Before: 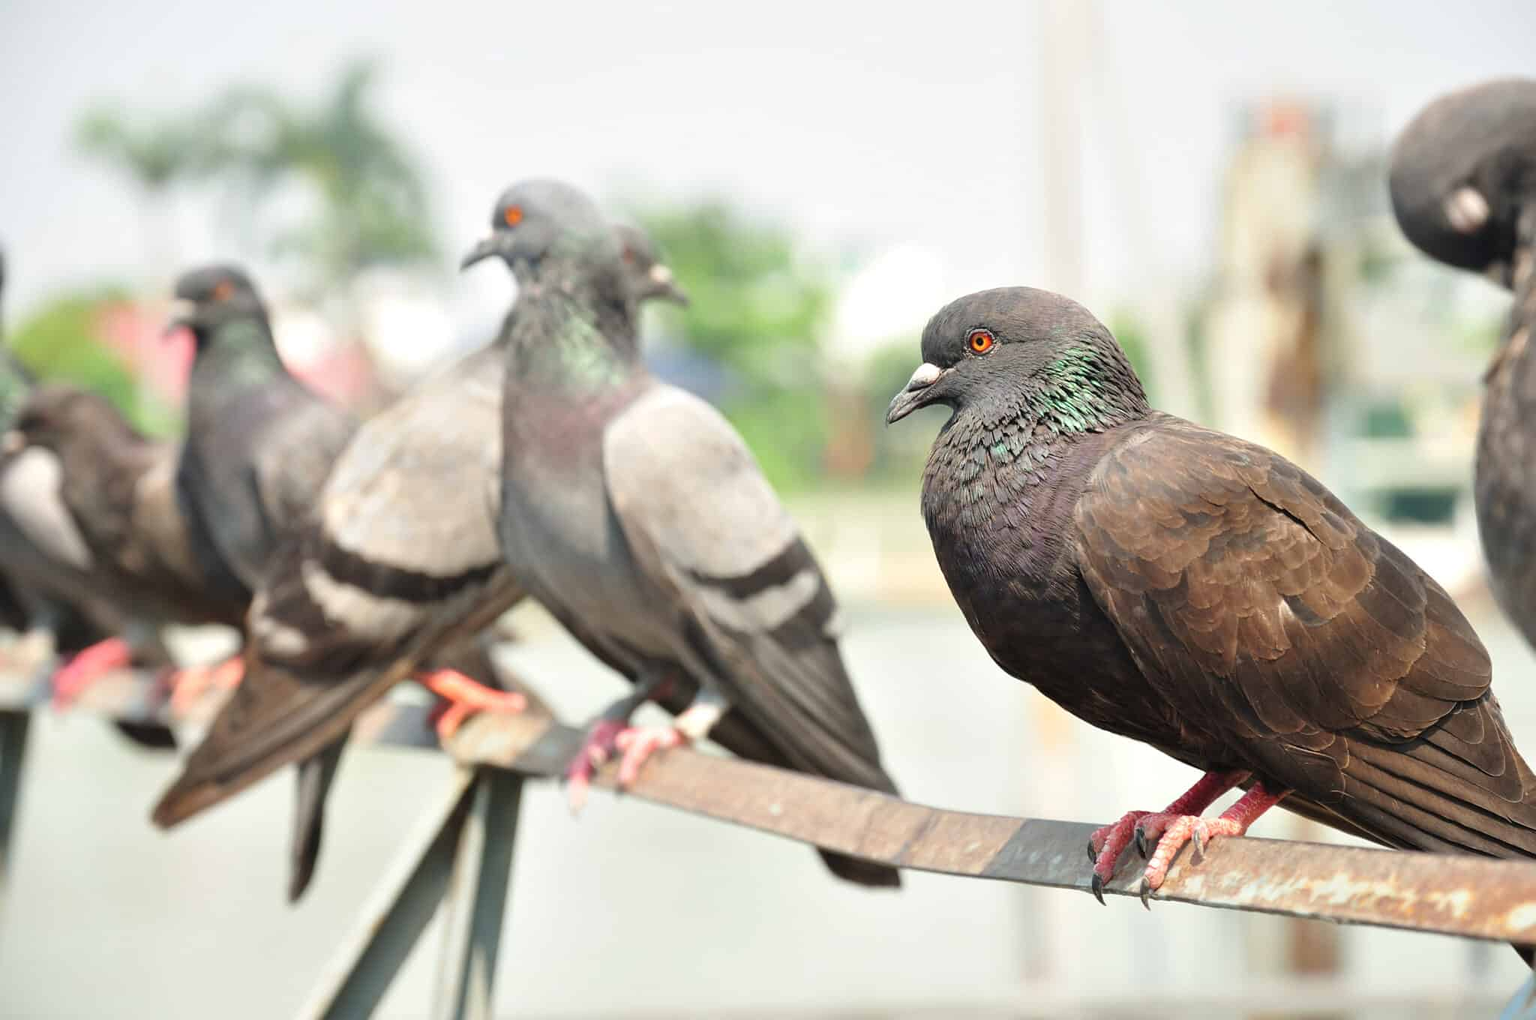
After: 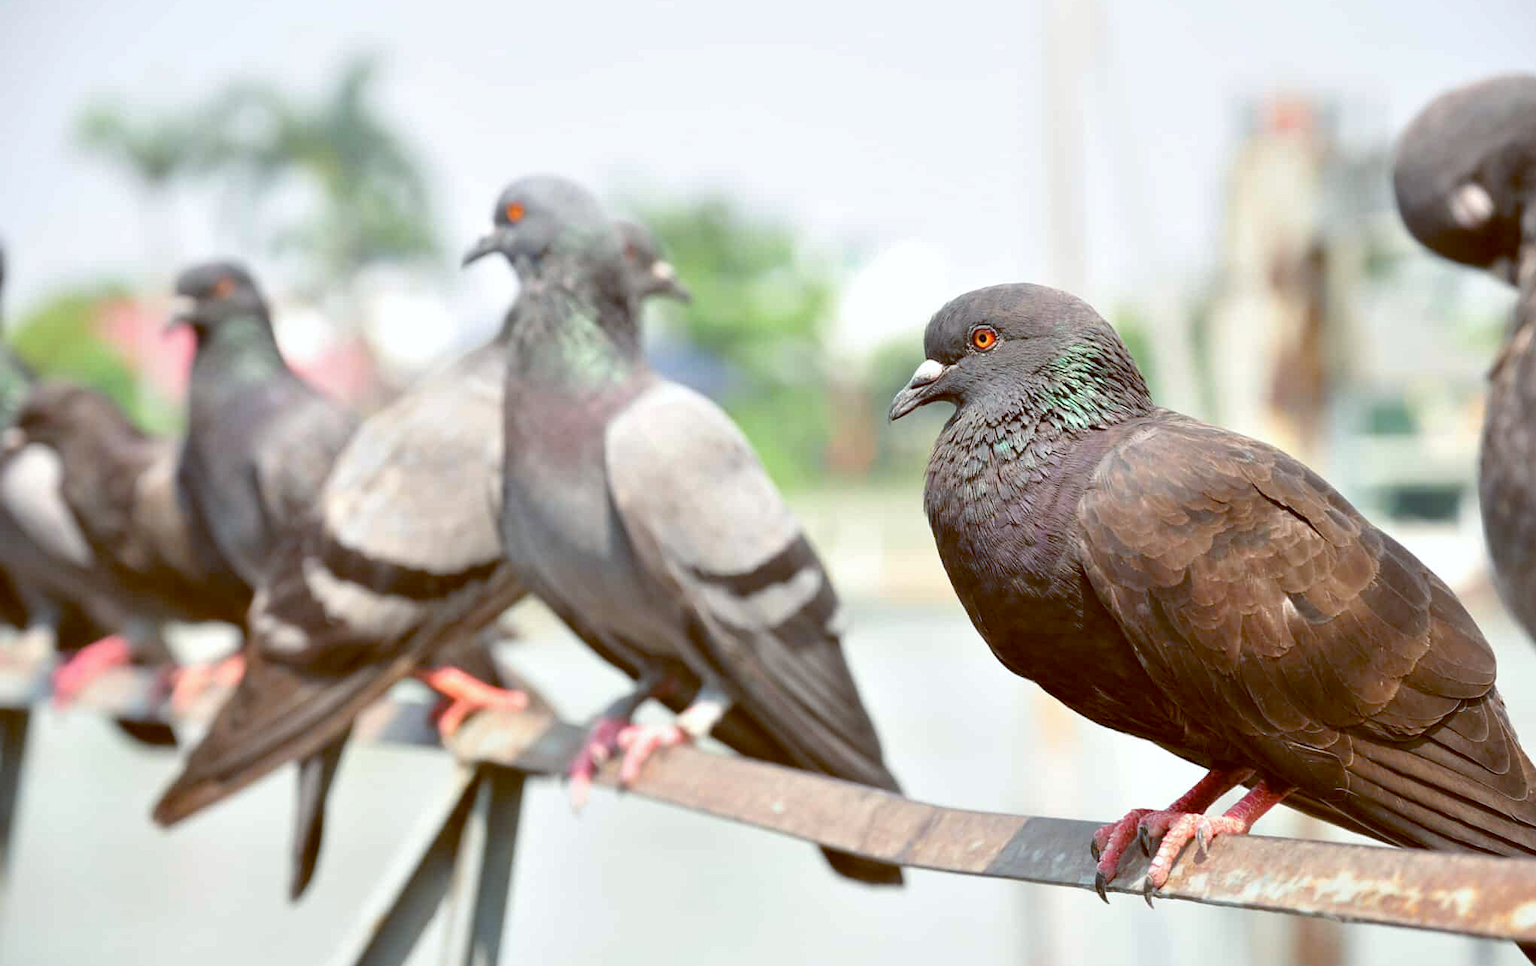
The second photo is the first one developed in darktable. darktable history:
crop: top 0.448%, right 0.264%, bottom 5.045%
color balance: lift [1, 1.015, 1.004, 0.985], gamma [1, 0.958, 0.971, 1.042], gain [1, 0.956, 0.977, 1.044]
